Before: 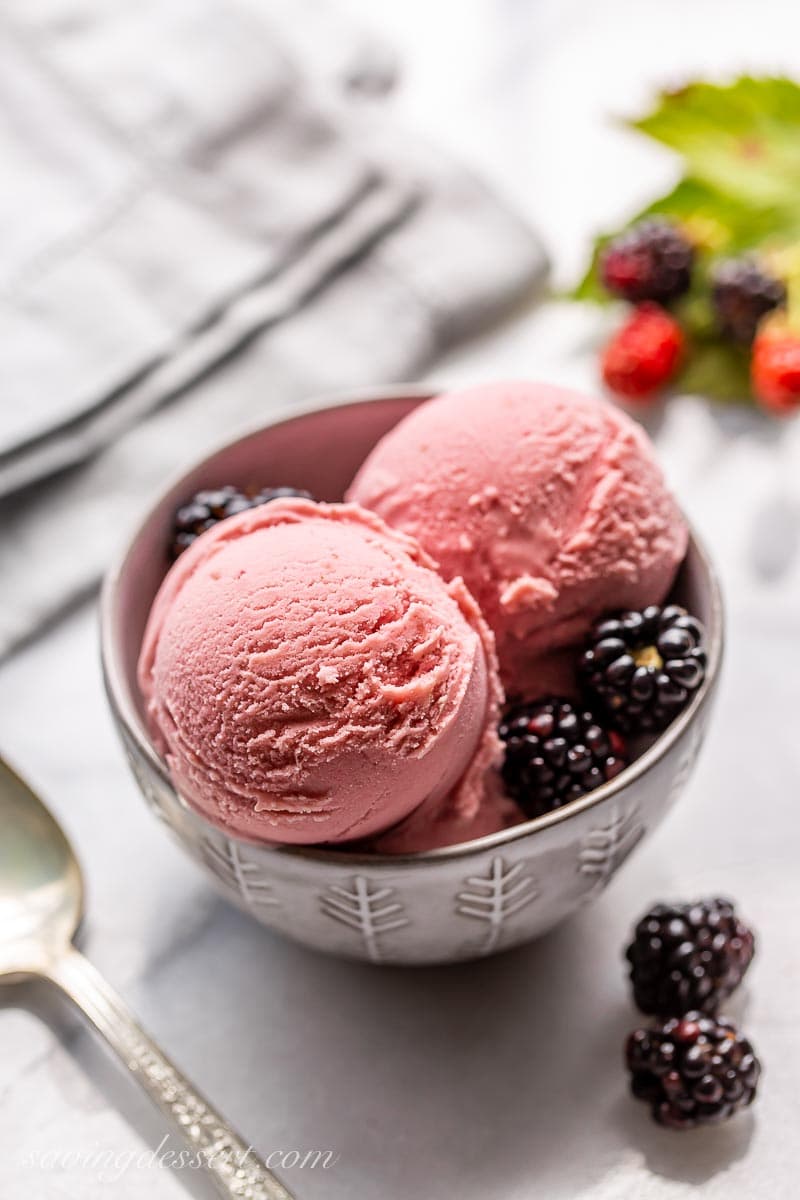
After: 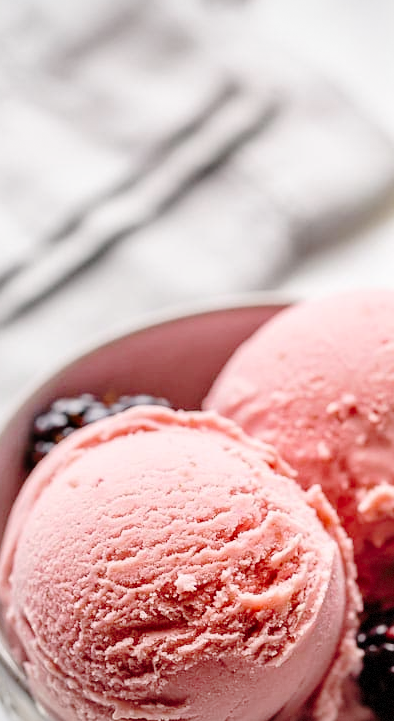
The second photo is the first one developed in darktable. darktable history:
crop: left 17.835%, top 7.675%, right 32.881%, bottom 32.213%
vignetting: fall-off start 85%, fall-off radius 80%, brightness -0.182, saturation -0.3, width/height ratio 1.219, dithering 8-bit output, unbound false
tone curve: curves: ch0 [(0, 0) (0.003, 0.002) (0.011, 0.007) (0.025, 0.016) (0.044, 0.027) (0.069, 0.045) (0.1, 0.077) (0.136, 0.114) (0.177, 0.166) (0.224, 0.241) (0.277, 0.328) (0.335, 0.413) (0.399, 0.498) (0.468, 0.572) (0.543, 0.638) (0.623, 0.711) (0.709, 0.786) (0.801, 0.853) (0.898, 0.929) (1, 1)], preserve colors none
